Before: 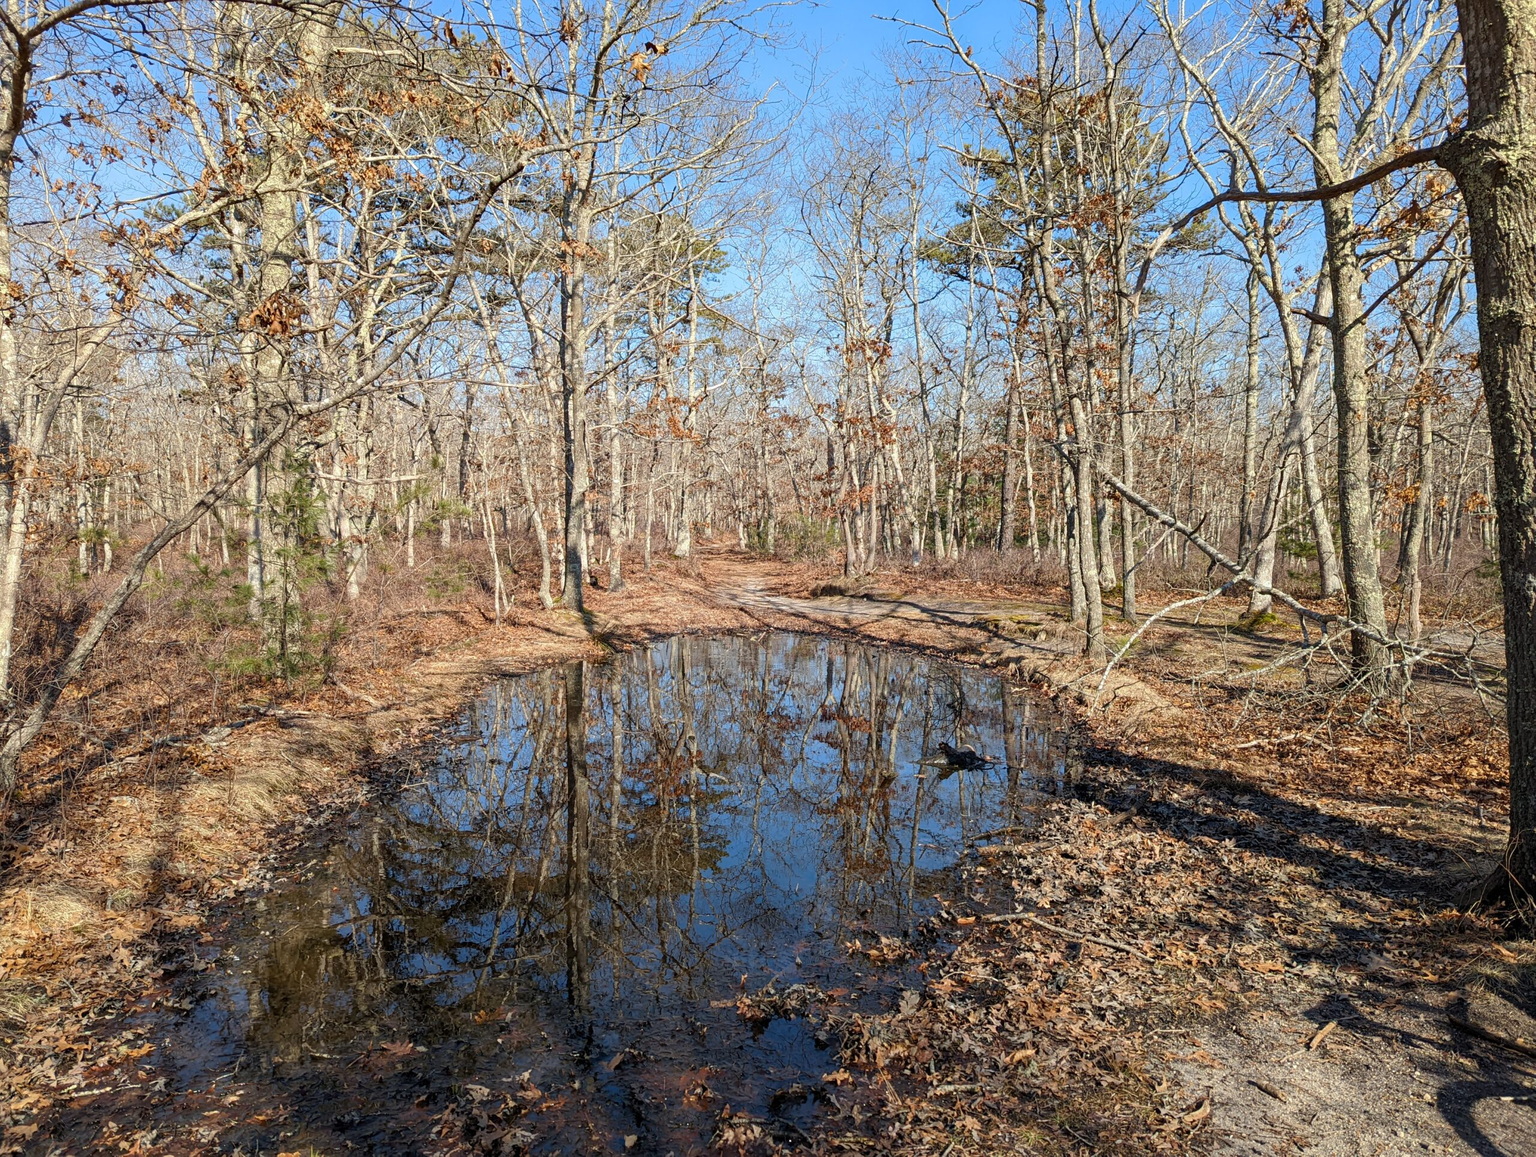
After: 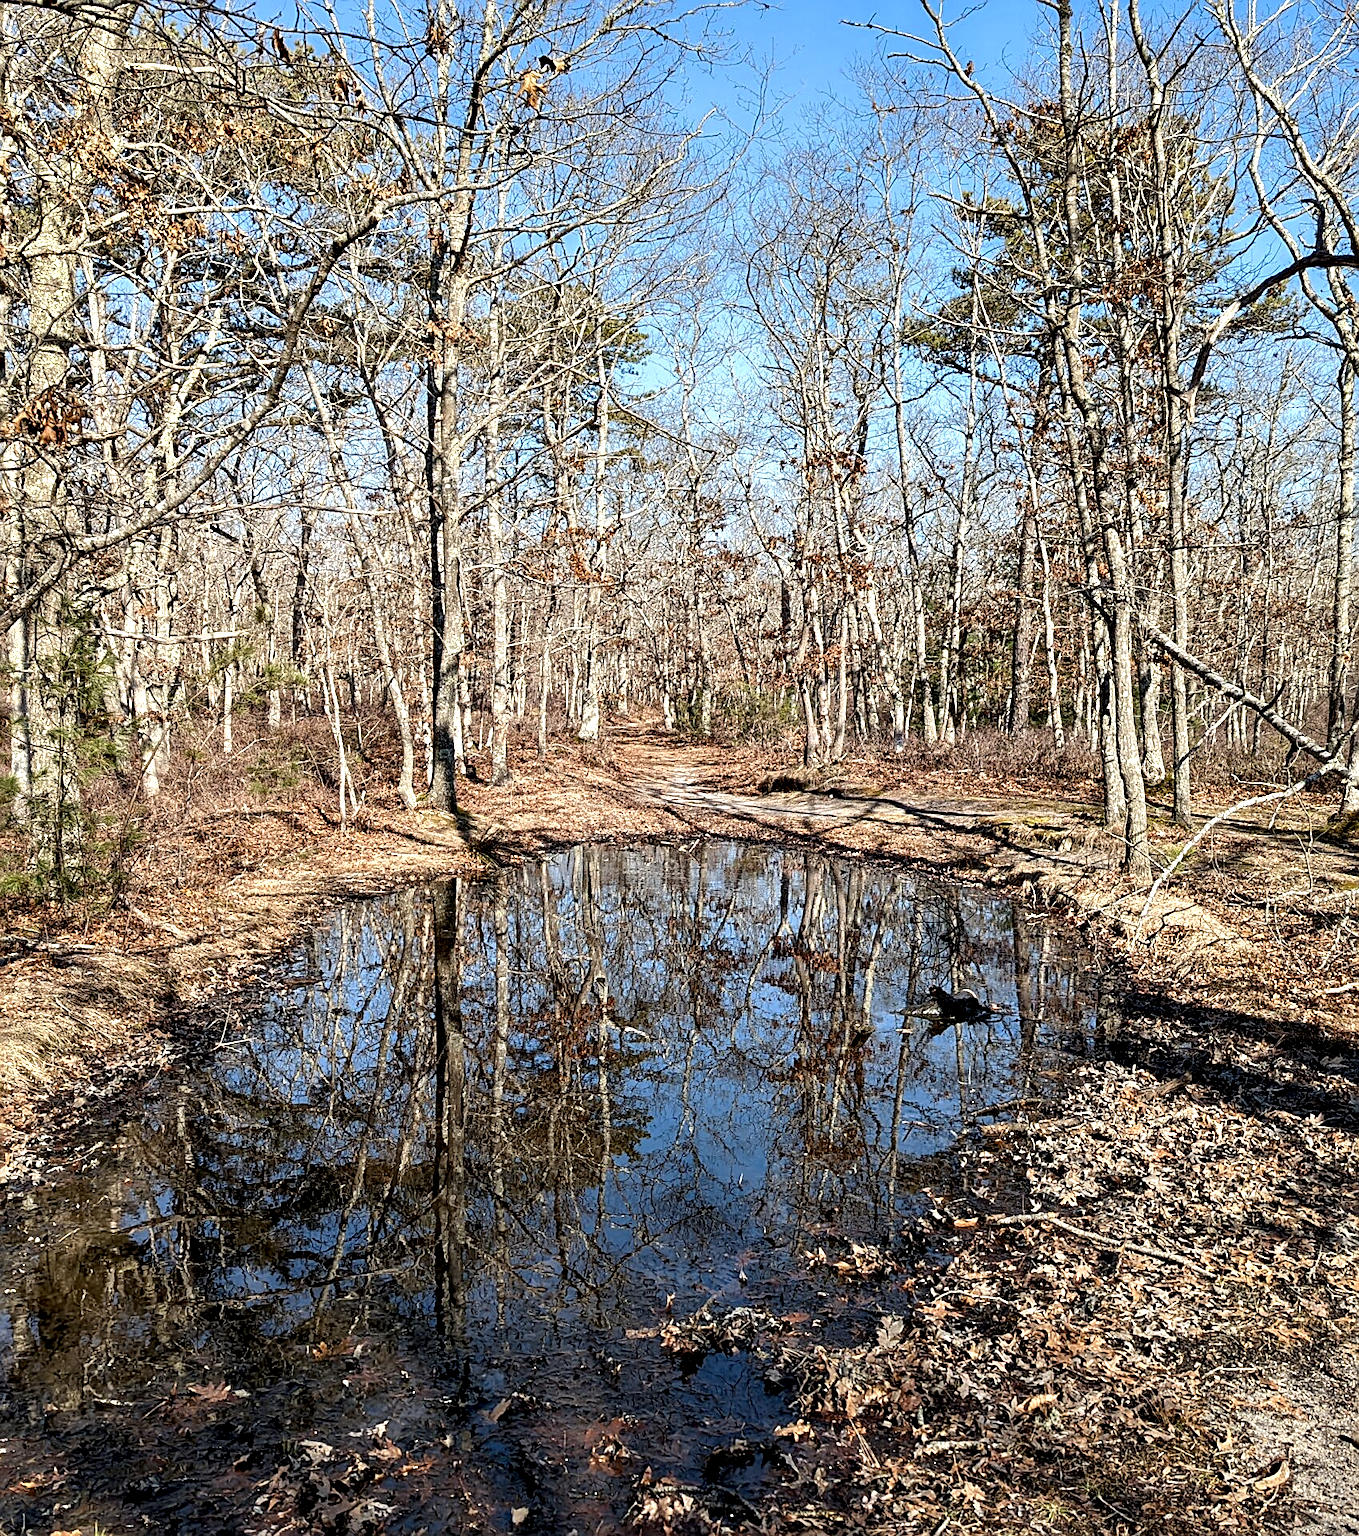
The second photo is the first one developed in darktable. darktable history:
contrast equalizer: y [[0.609, 0.611, 0.615, 0.613, 0.607, 0.603], [0.504, 0.498, 0.496, 0.499, 0.506, 0.516], [0 ×6], [0 ×6], [0 ×6]]
sharpen: on, module defaults
crop and rotate: left 15.624%, right 17.701%
